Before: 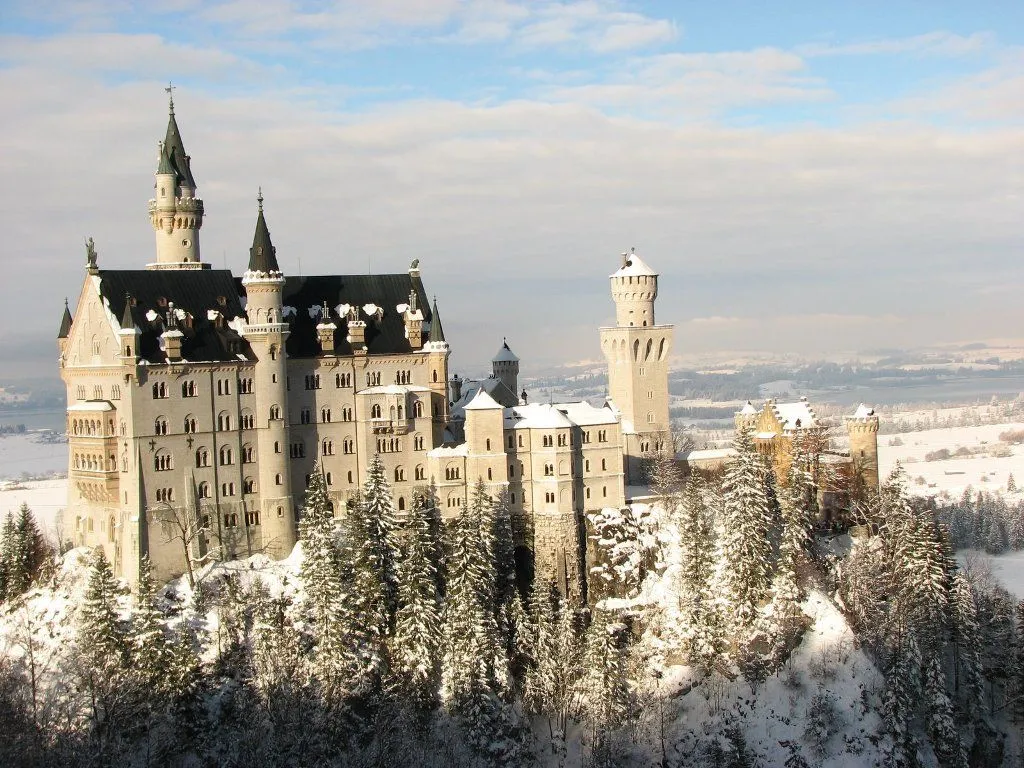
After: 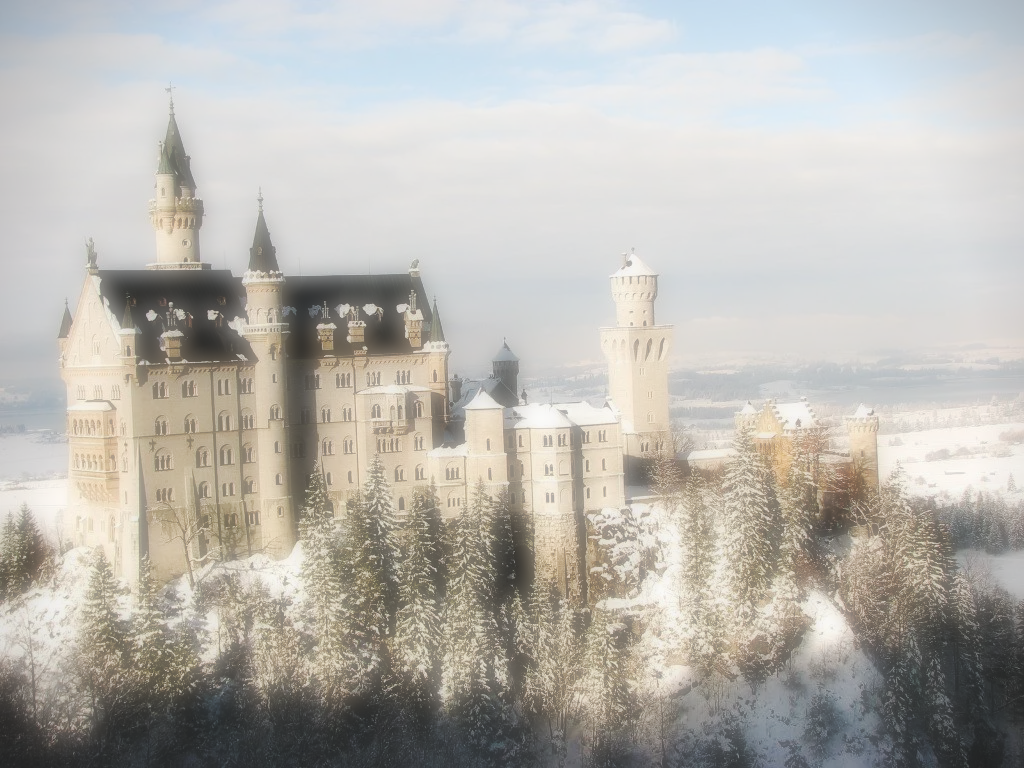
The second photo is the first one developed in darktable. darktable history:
vignetting: fall-off start 91.19%
soften: on, module defaults
tone curve: curves: ch0 [(0, 0) (0.003, 0.1) (0.011, 0.101) (0.025, 0.11) (0.044, 0.126) (0.069, 0.14) (0.1, 0.158) (0.136, 0.18) (0.177, 0.206) (0.224, 0.243) (0.277, 0.293) (0.335, 0.36) (0.399, 0.446) (0.468, 0.537) (0.543, 0.618) (0.623, 0.694) (0.709, 0.763) (0.801, 0.836) (0.898, 0.908) (1, 1)], preserve colors none
